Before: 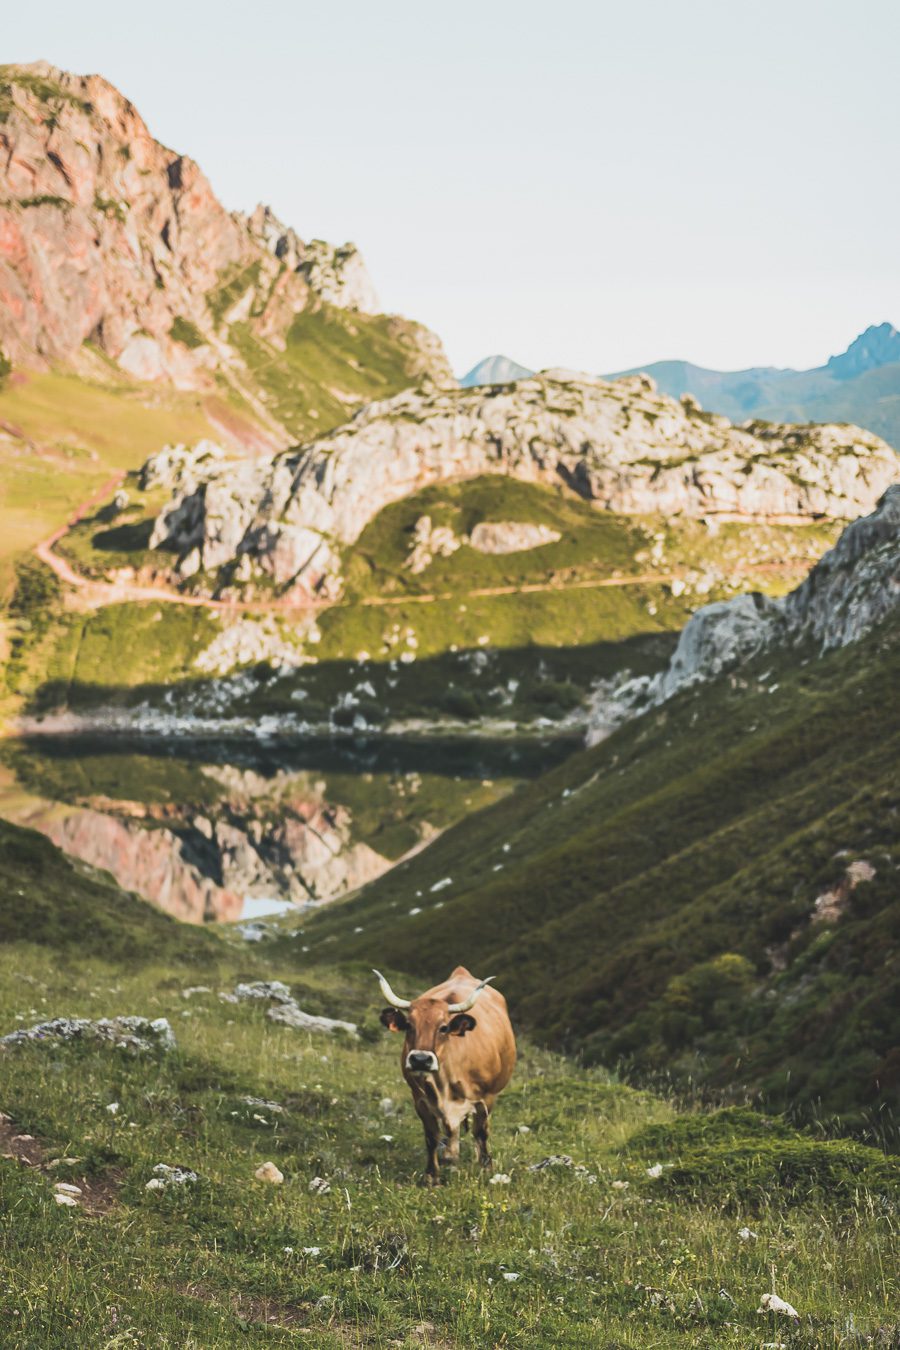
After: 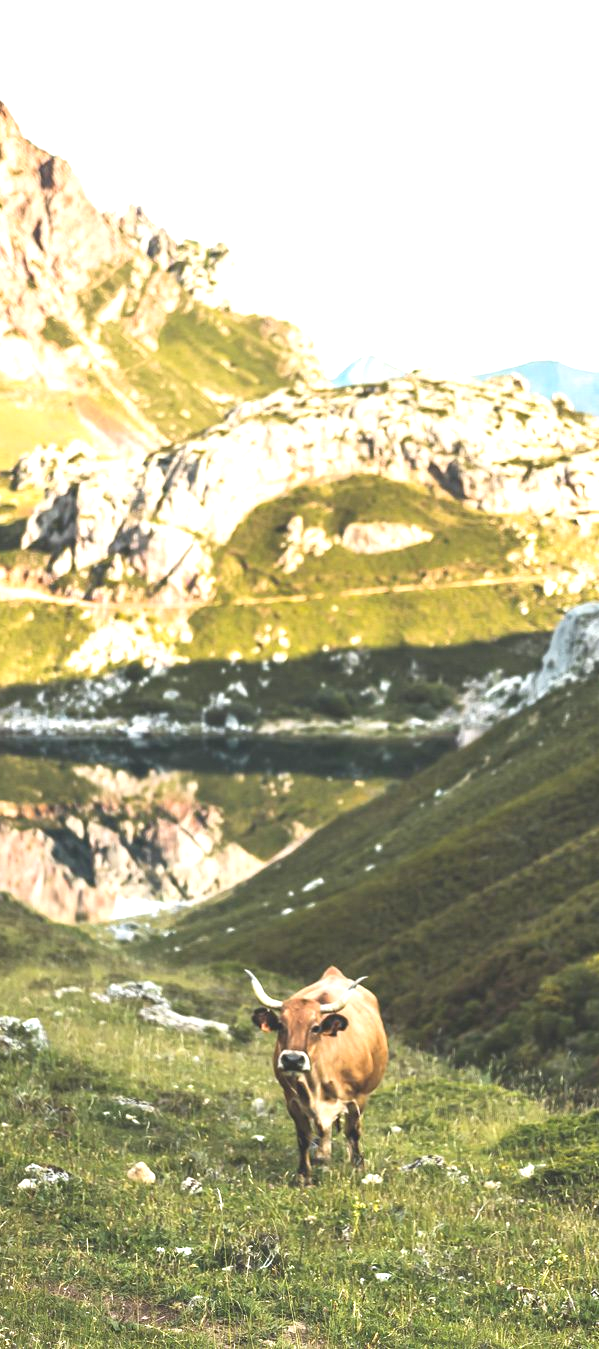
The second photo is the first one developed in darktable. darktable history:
exposure: black level correction 0, exposure 0.95 EV, compensate exposure bias true, compensate highlight preservation false
crop and rotate: left 14.292%, right 19.041%
